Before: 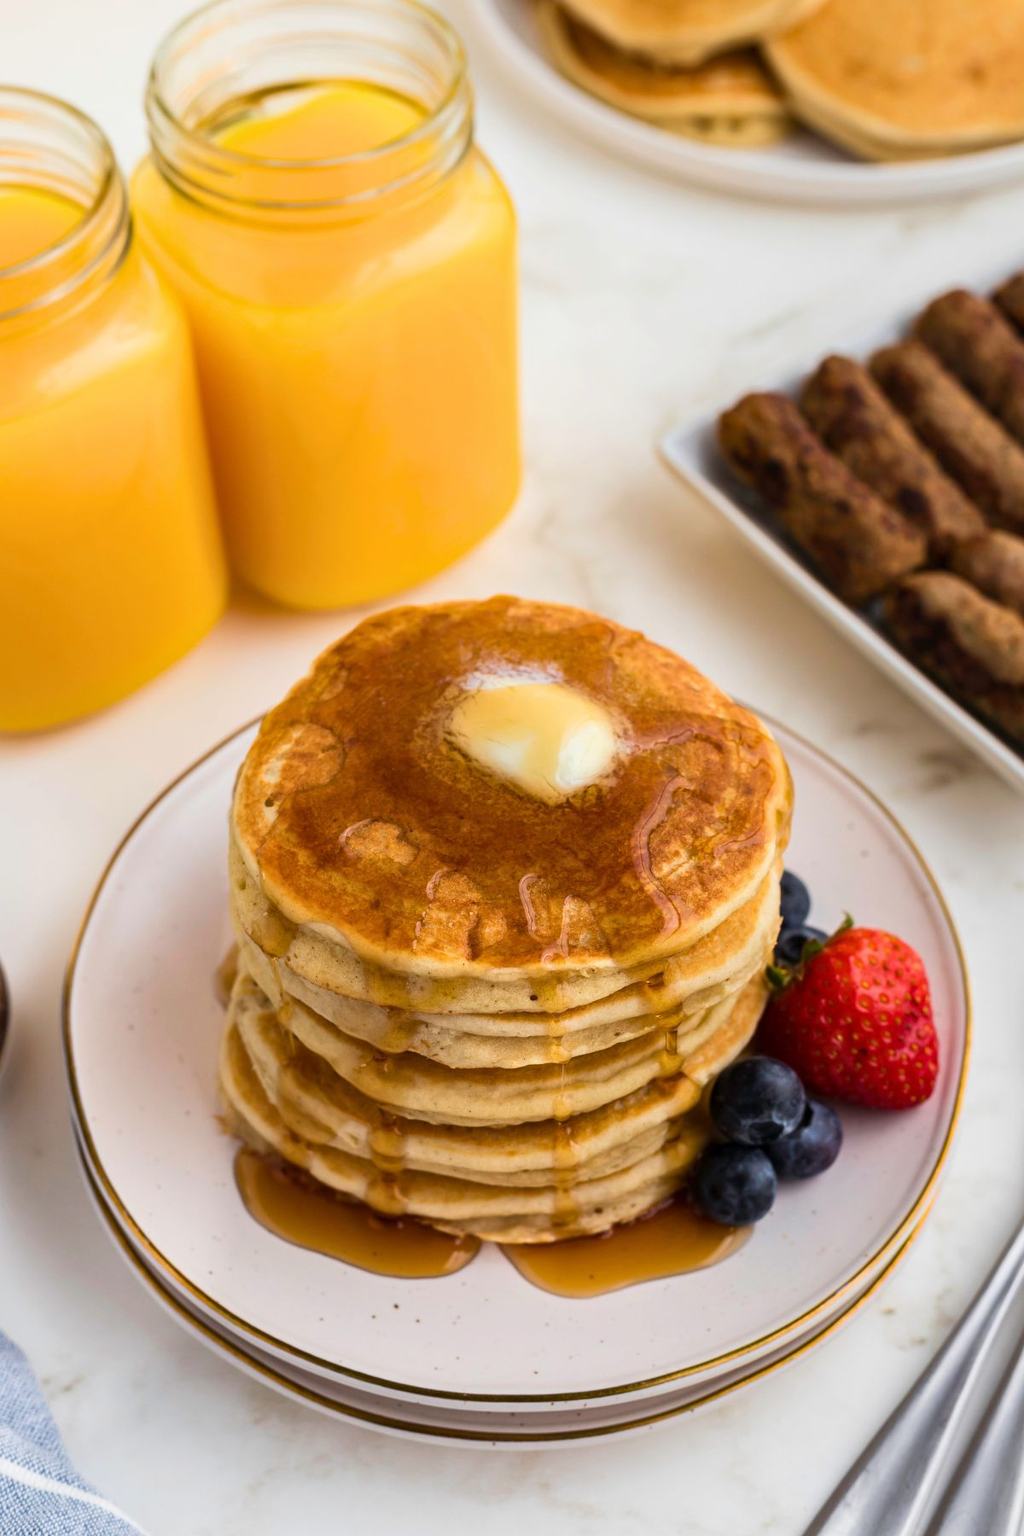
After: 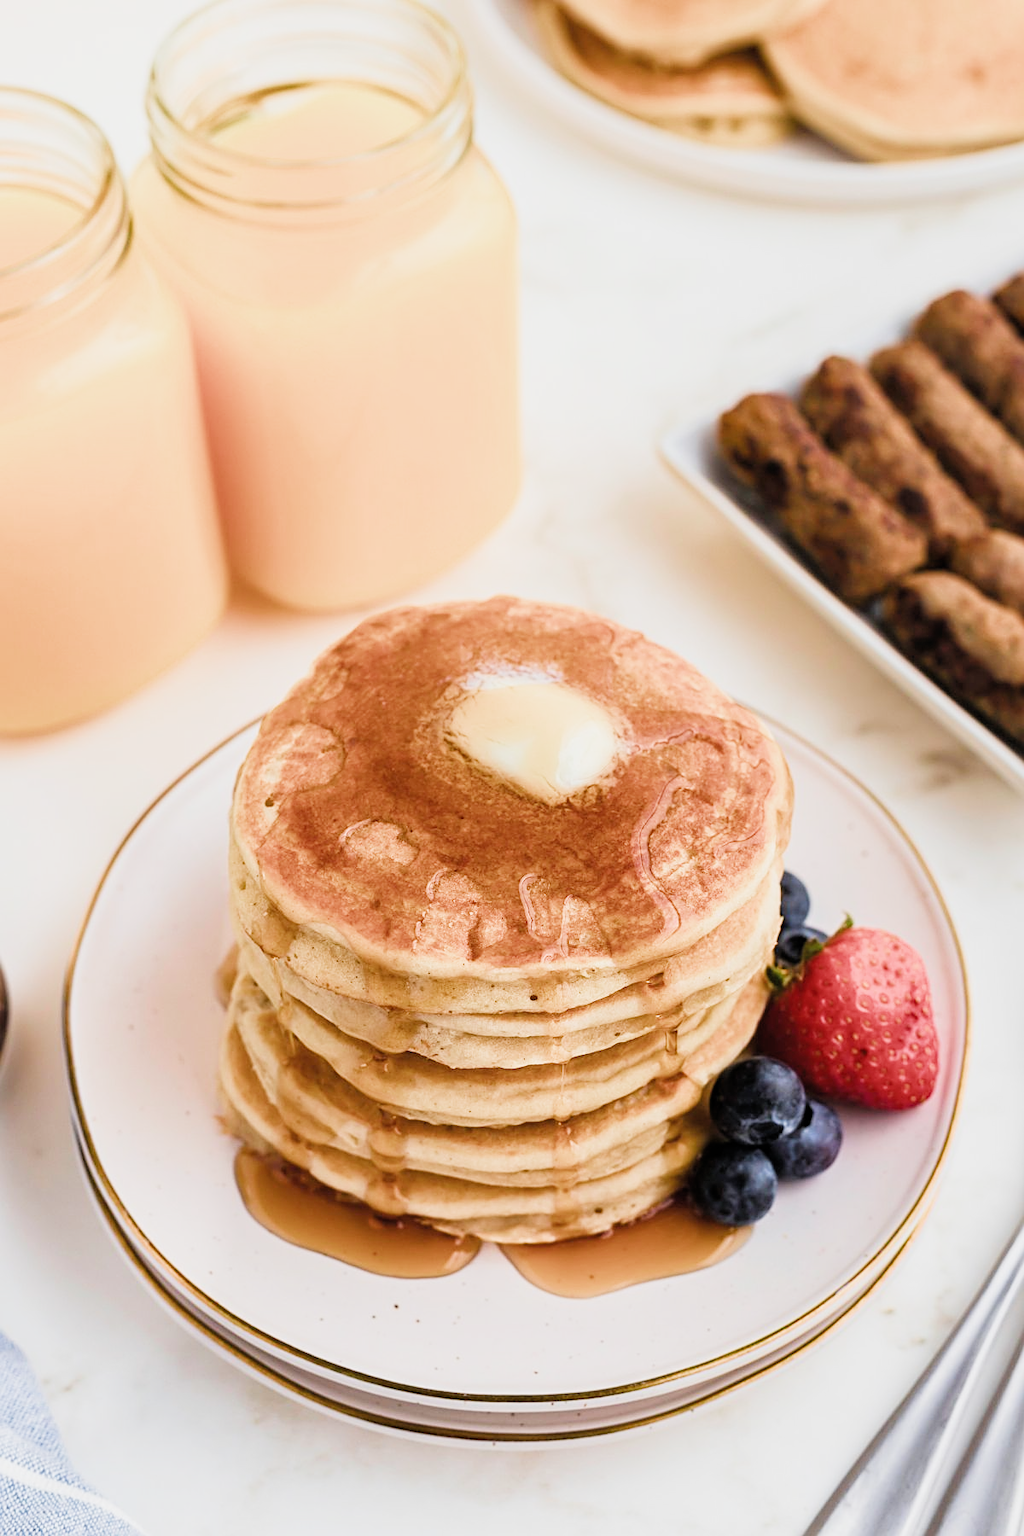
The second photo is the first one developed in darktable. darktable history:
sharpen: on, module defaults
filmic rgb: black relative exposure -7.65 EV, white relative exposure 4.56 EV, hardness 3.61, color science v4 (2020)
exposure: black level correction 0, exposure 1.102 EV, compensate highlight preservation false
